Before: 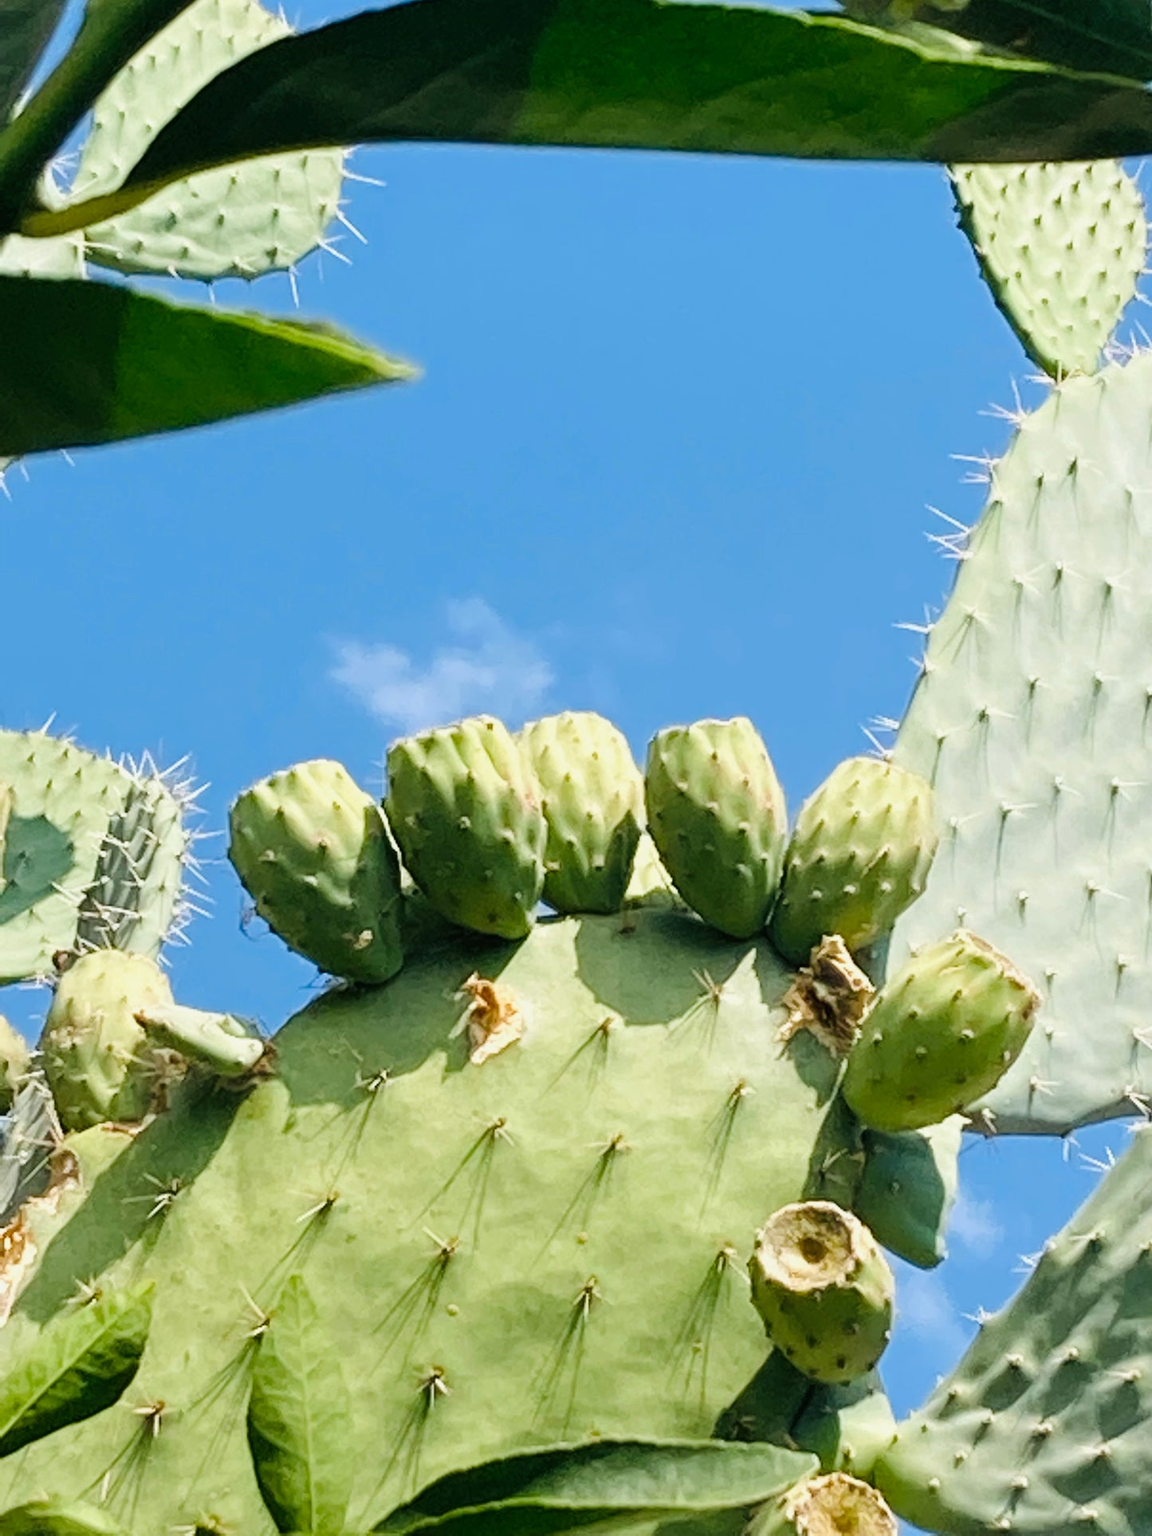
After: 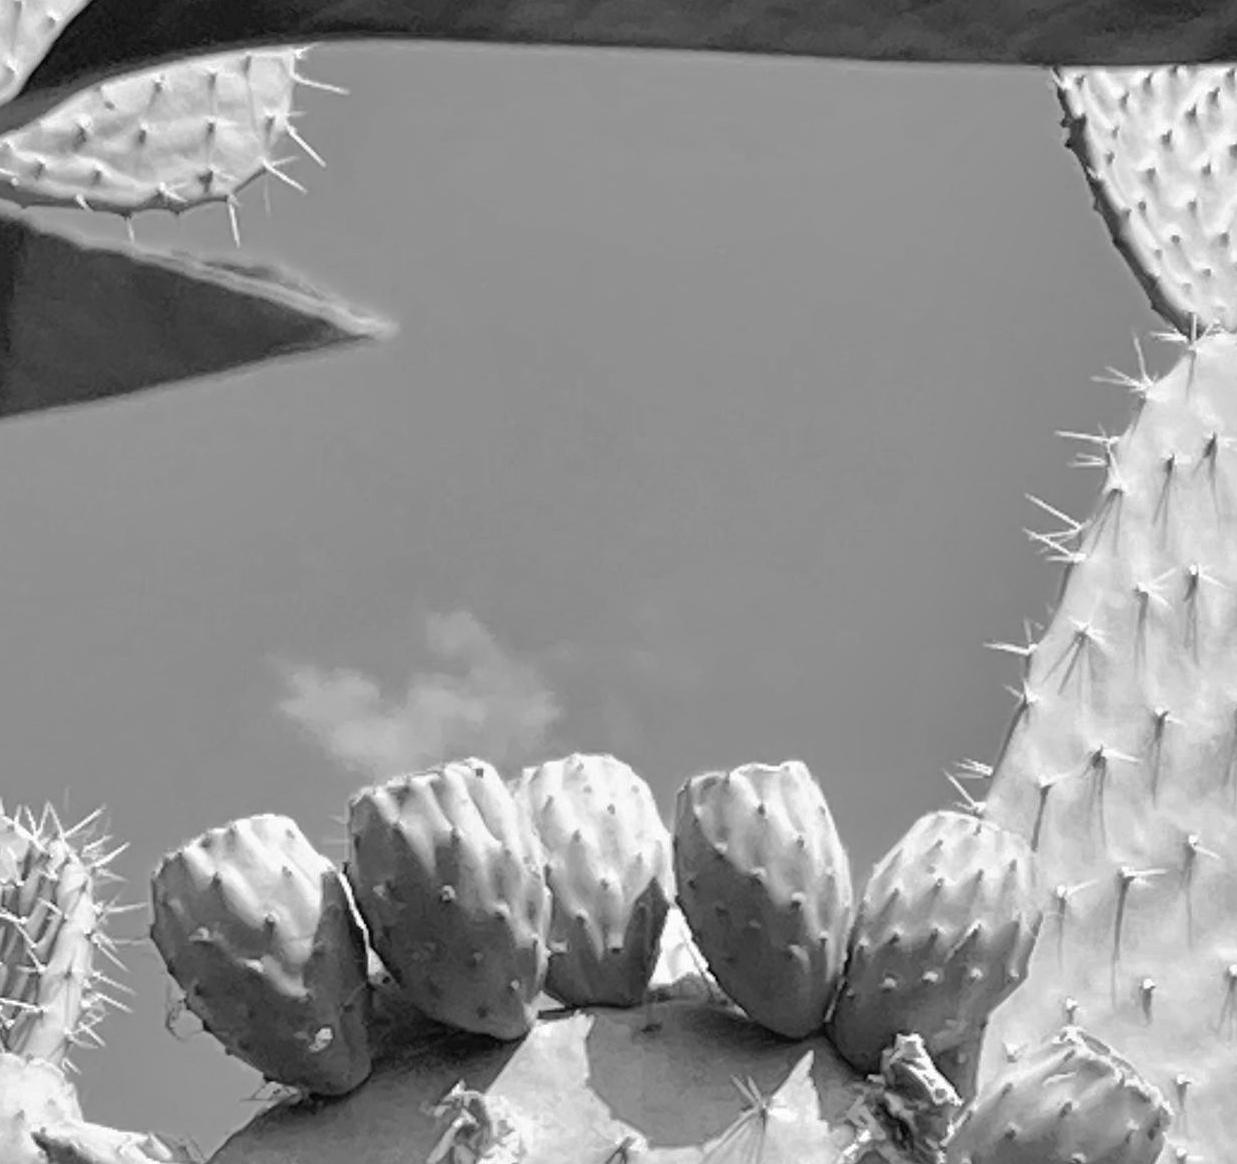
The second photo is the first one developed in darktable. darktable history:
crop and rotate: left 9.345%, top 7.22%, right 4.982%, bottom 32.331%
monochrome: size 3.1
shadows and highlights: shadows 60, highlights -60
tone equalizer: on, module defaults
color balance rgb: perceptual saturation grading › global saturation 45%, perceptual saturation grading › highlights -25%, perceptual saturation grading › shadows 50%, perceptual brilliance grading › global brilliance 3%, global vibrance 3%
